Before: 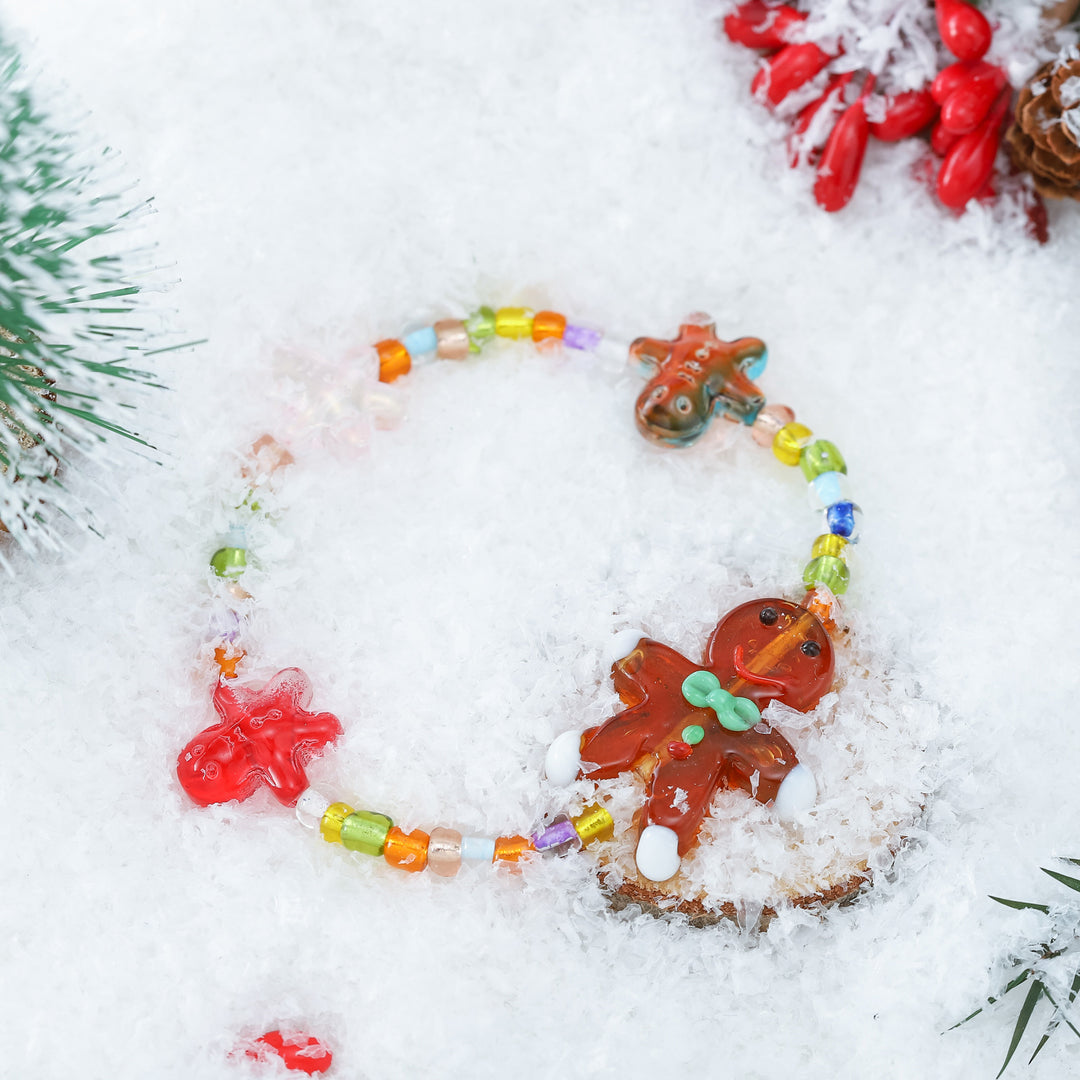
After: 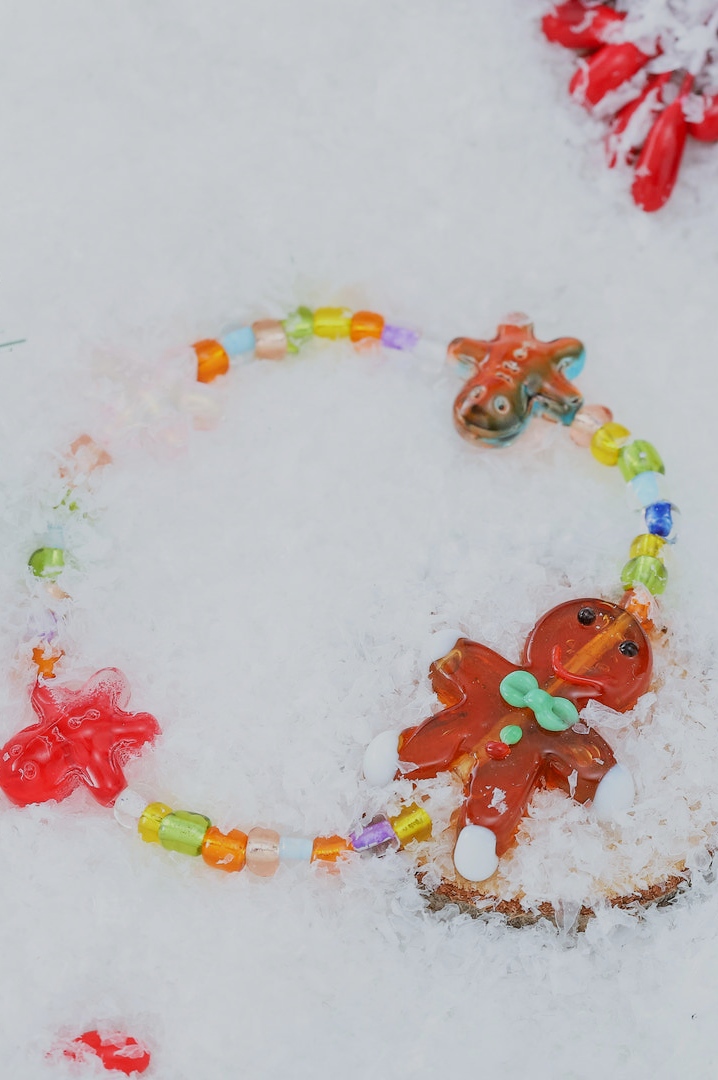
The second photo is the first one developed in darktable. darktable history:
filmic rgb: black relative exposure -7.48 EV, white relative exposure 4.83 EV, hardness 3.4, color science v6 (2022)
crop: left 16.899%, right 16.556%
